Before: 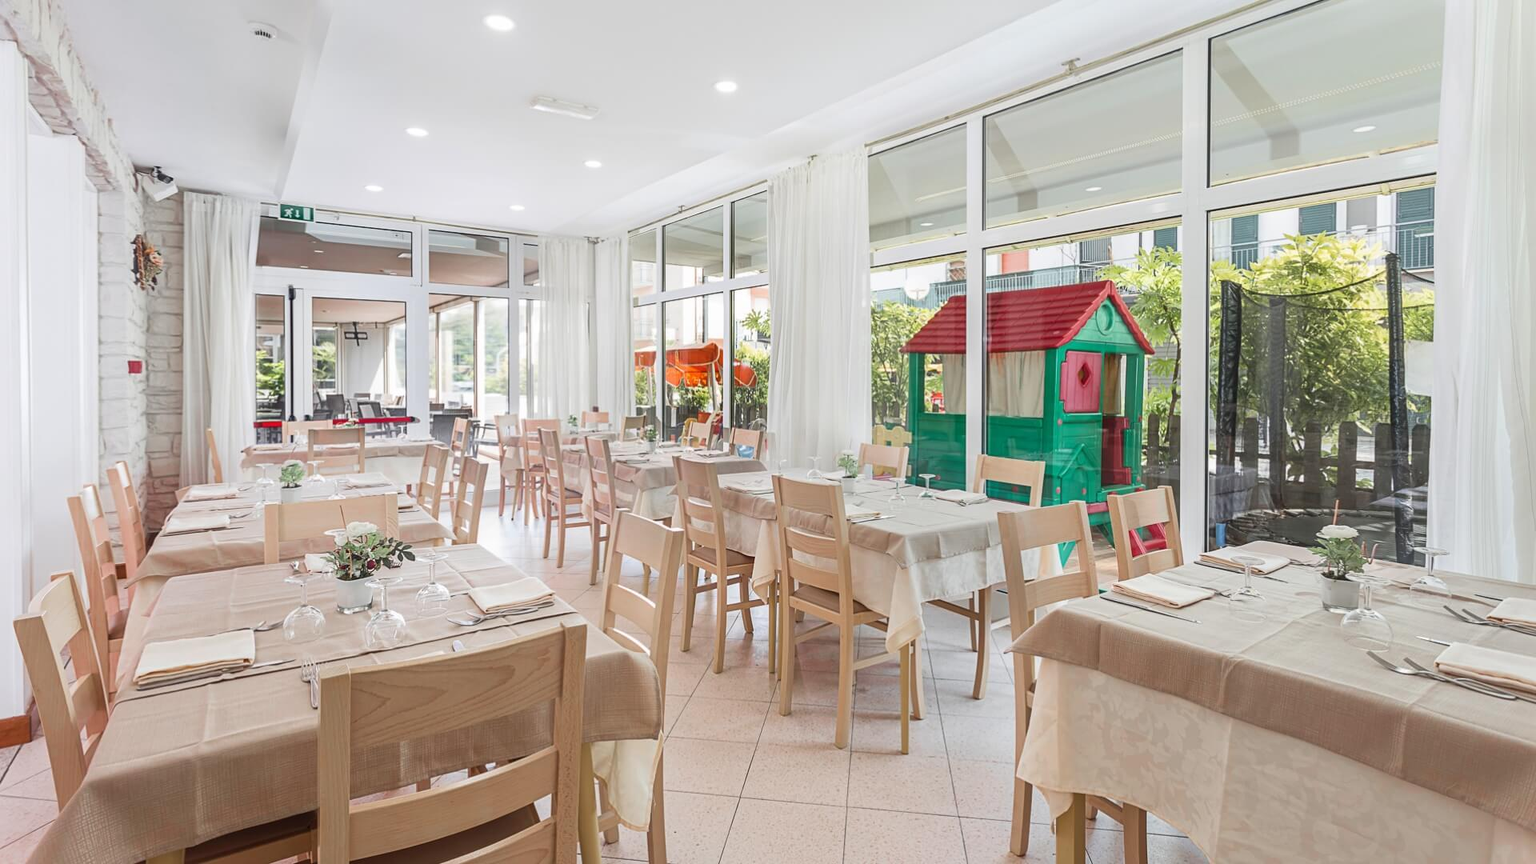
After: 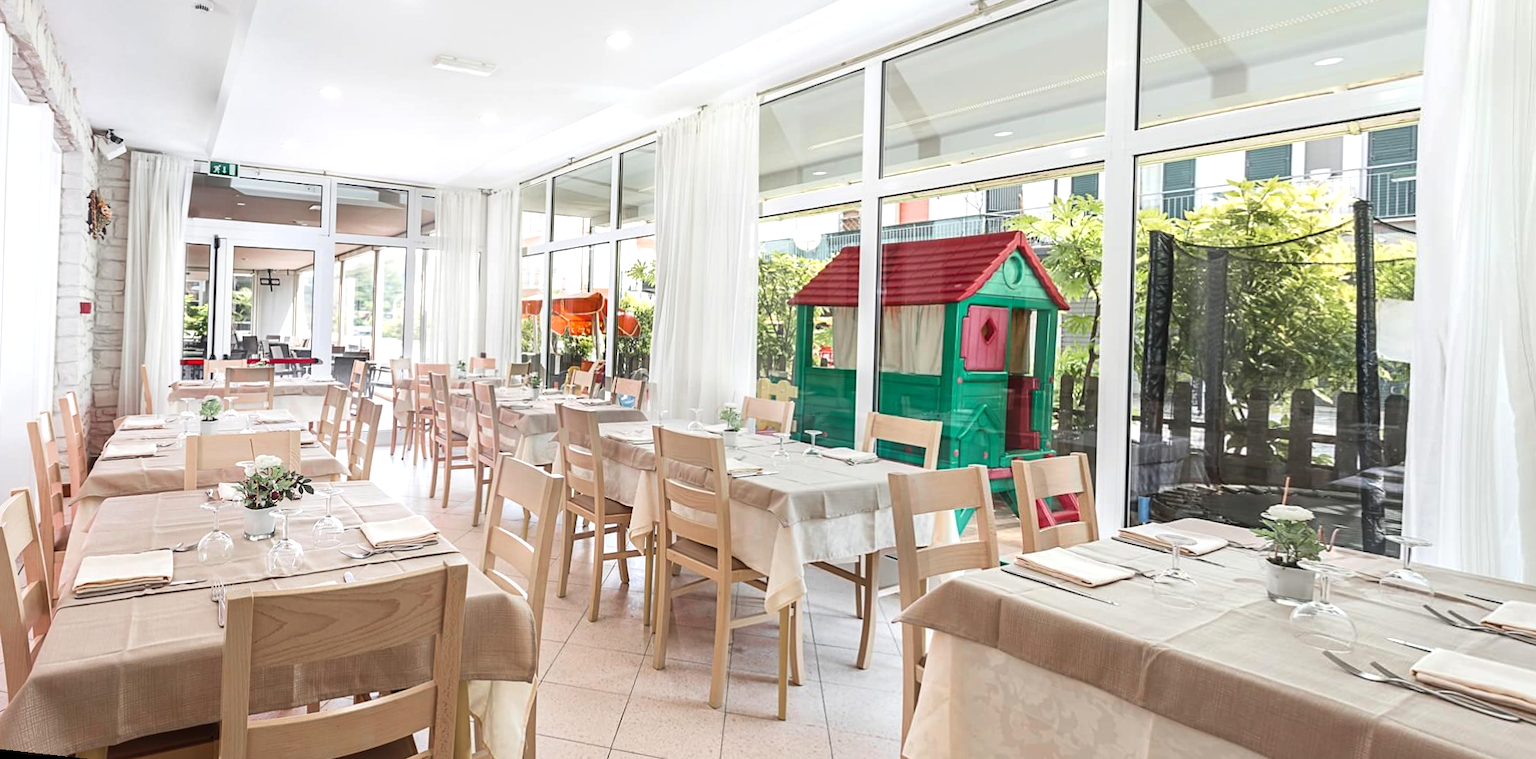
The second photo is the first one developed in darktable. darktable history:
base curve: curves: ch0 [(0, 0) (0.303, 0.277) (1, 1)]
tone equalizer: -8 EV -0.417 EV, -7 EV -0.389 EV, -6 EV -0.333 EV, -5 EV -0.222 EV, -3 EV 0.222 EV, -2 EV 0.333 EV, -1 EV 0.389 EV, +0 EV 0.417 EV, edges refinement/feathering 500, mask exposure compensation -1.57 EV, preserve details no
rotate and perspective: rotation 1.69°, lens shift (vertical) -0.023, lens shift (horizontal) -0.291, crop left 0.025, crop right 0.988, crop top 0.092, crop bottom 0.842
